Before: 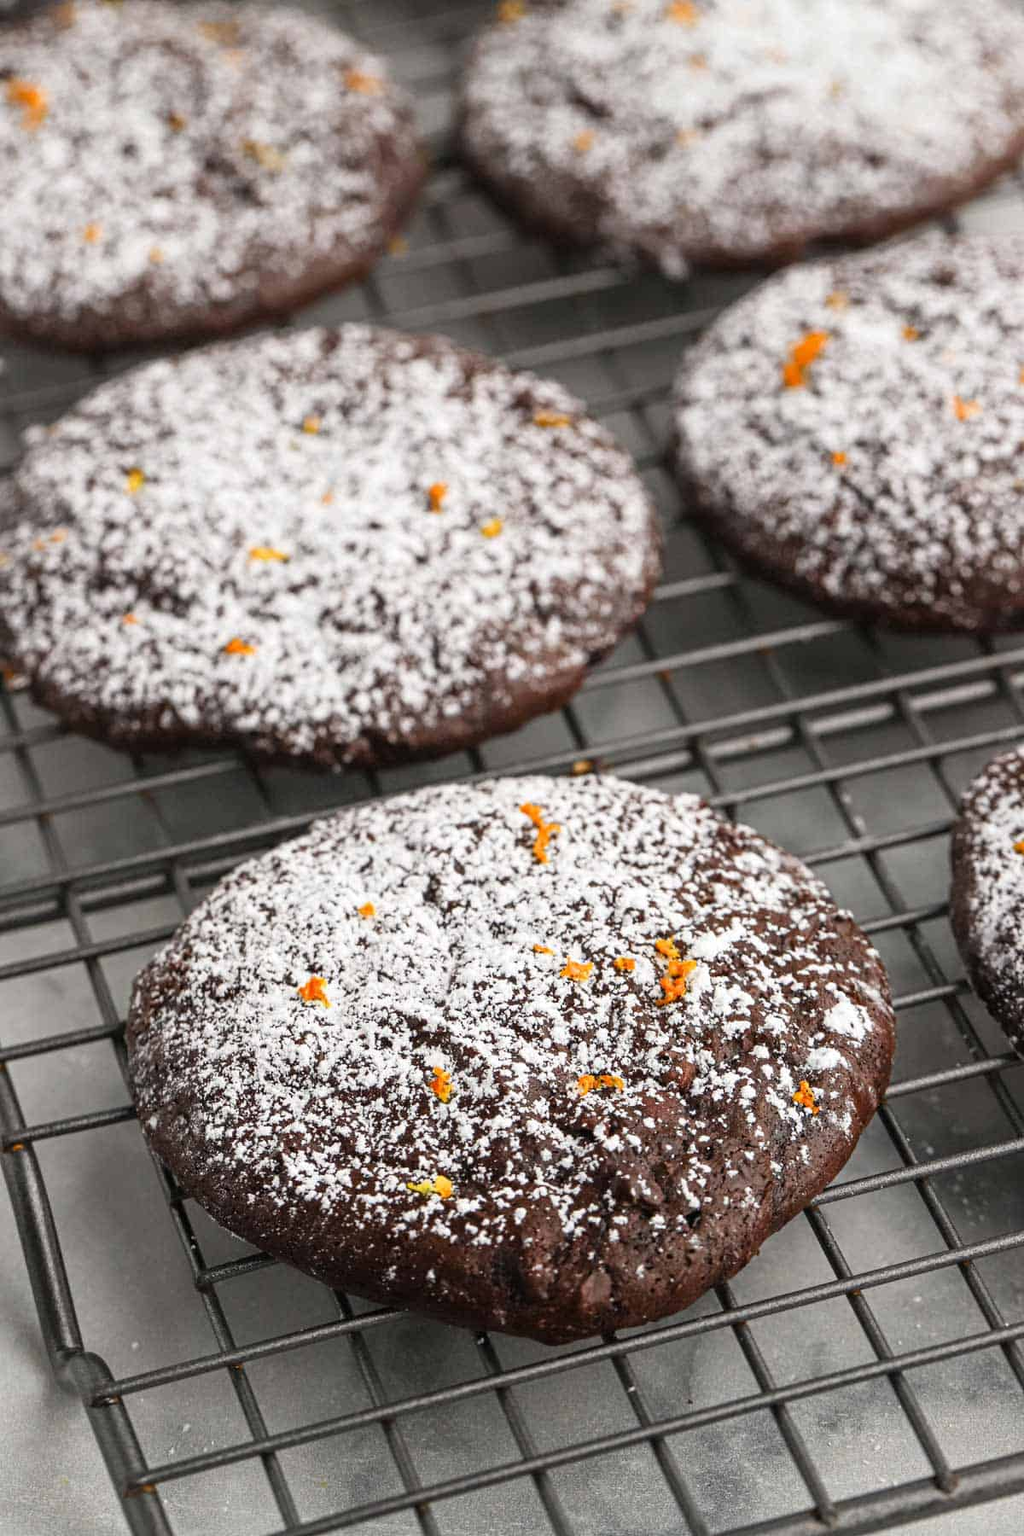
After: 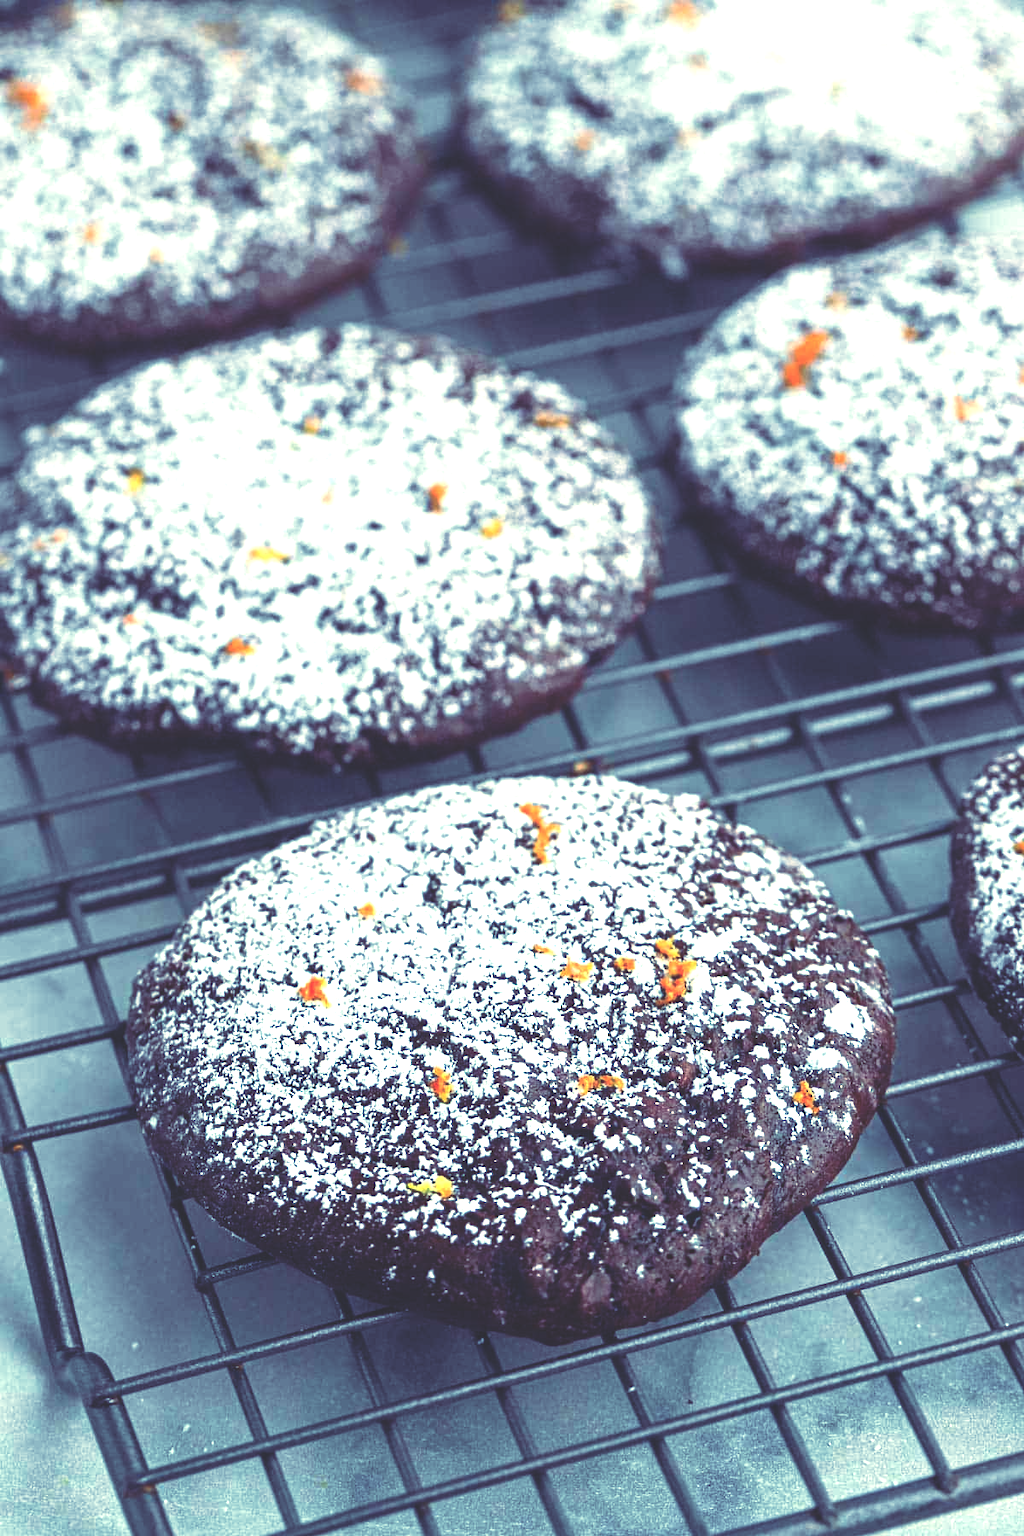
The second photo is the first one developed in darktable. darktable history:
exposure: black level correction 0, exposure 0.7 EV, compensate exposure bias true, compensate highlight preservation false
rgb curve: curves: ch0 [(0, 0.186) (0.314, 0.284) (0.576, 0.466) (0.805, 0.691) (0.936, 0.886)]; ch1 [(0, 0.186) (0.314, 0.284) (0.581, 0.534) (0.771, 0.746) (0.936, 0.958)]; ch2 [(0, 0.216) (0.275, 0.39) (1, 1)], mode RGB, independent channels, compensate middle gray true, preserve colors none
